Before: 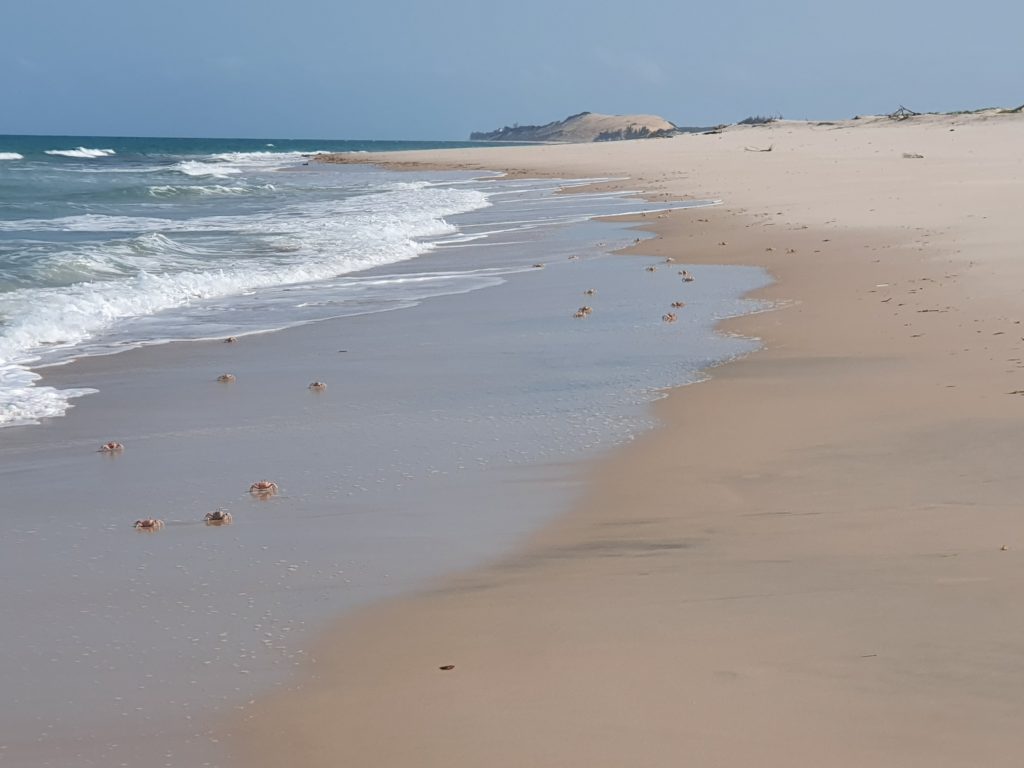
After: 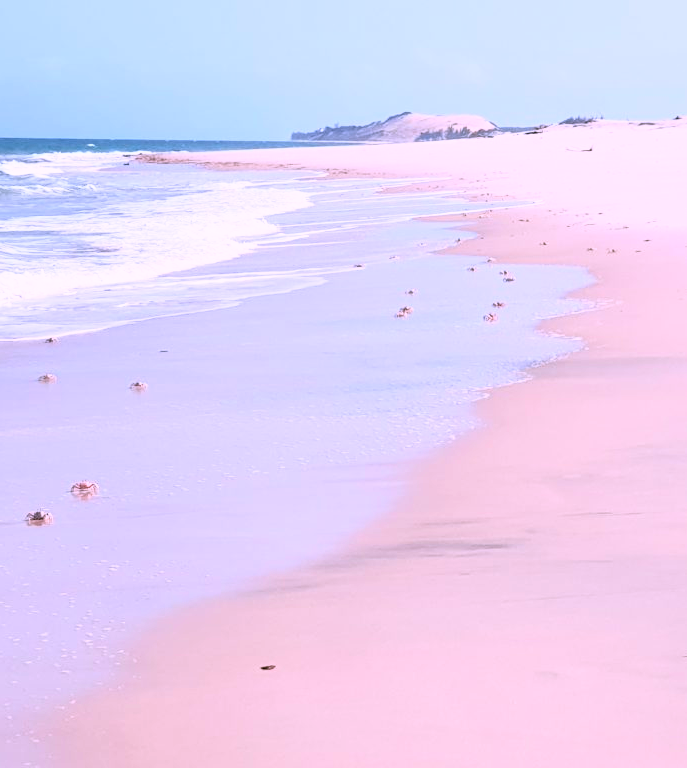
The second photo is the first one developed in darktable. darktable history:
color correction: highlights a* 15.04, highlights b* -24.77
base curve: curves: ch0 [(0, 0) (0.012, 0.01) (0.073, 0.168) (0.31, 0.711) (0.645, 0.957) (1, 1)]
crop and rotate: left 17.567%, right 15.34%
